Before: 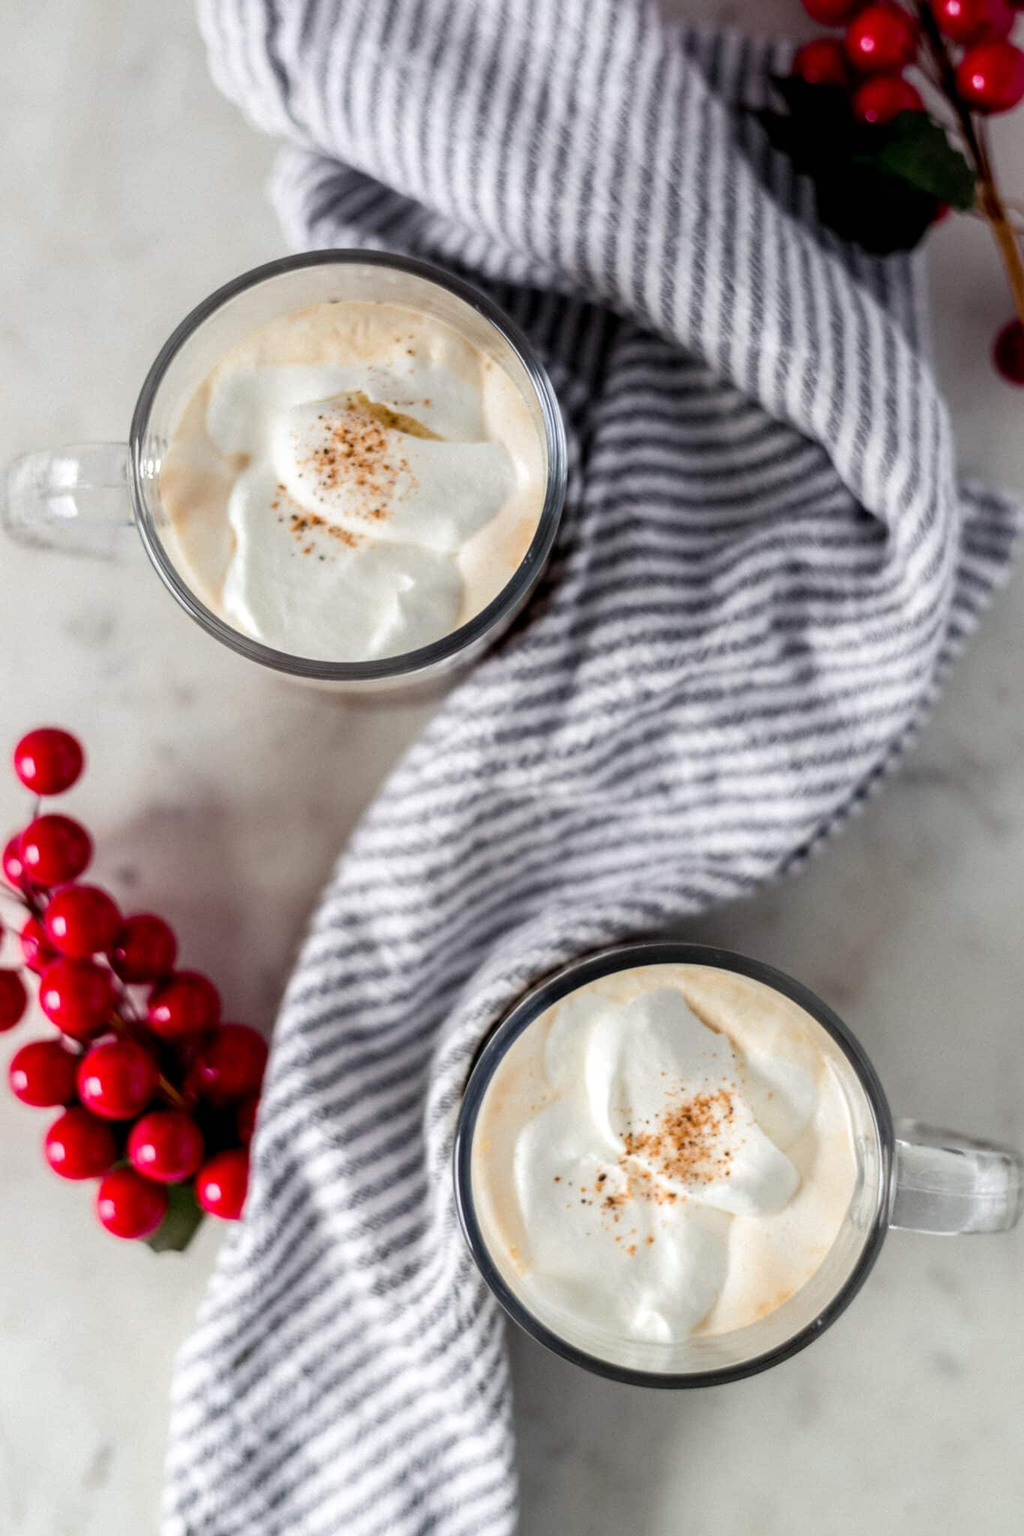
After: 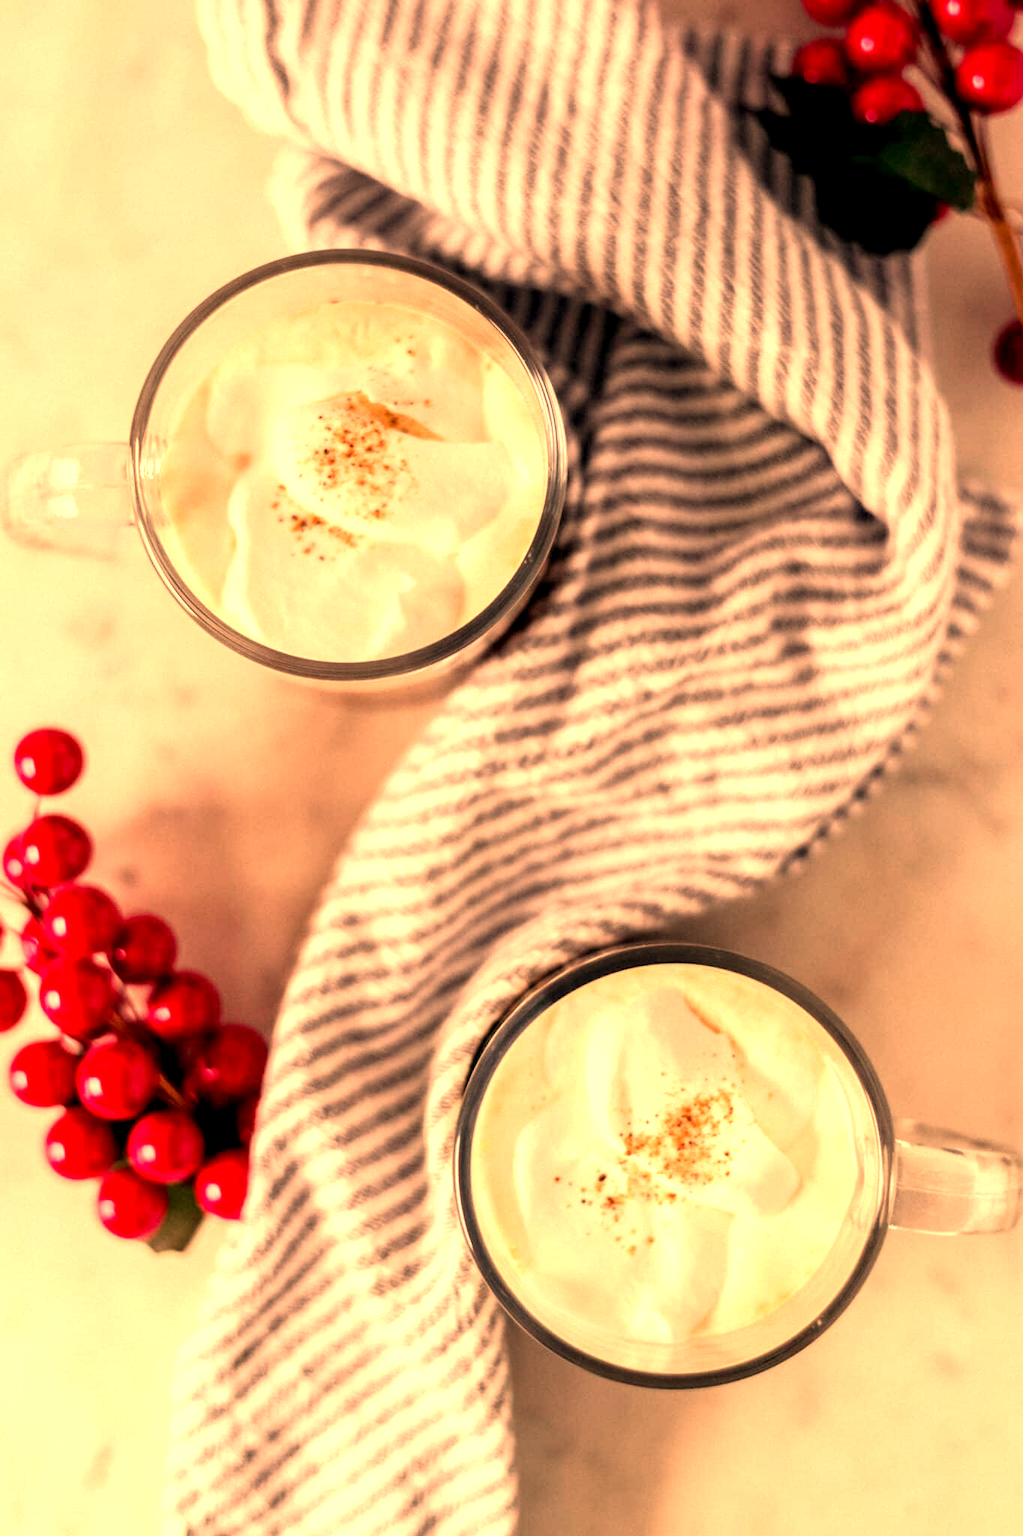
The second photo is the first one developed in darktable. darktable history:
exposure: black level correction 0.001, exposure 0.5 EV, compensate exposure bias true, compensate highlight preservation false
white balance: red 1.467, blue 0.684
